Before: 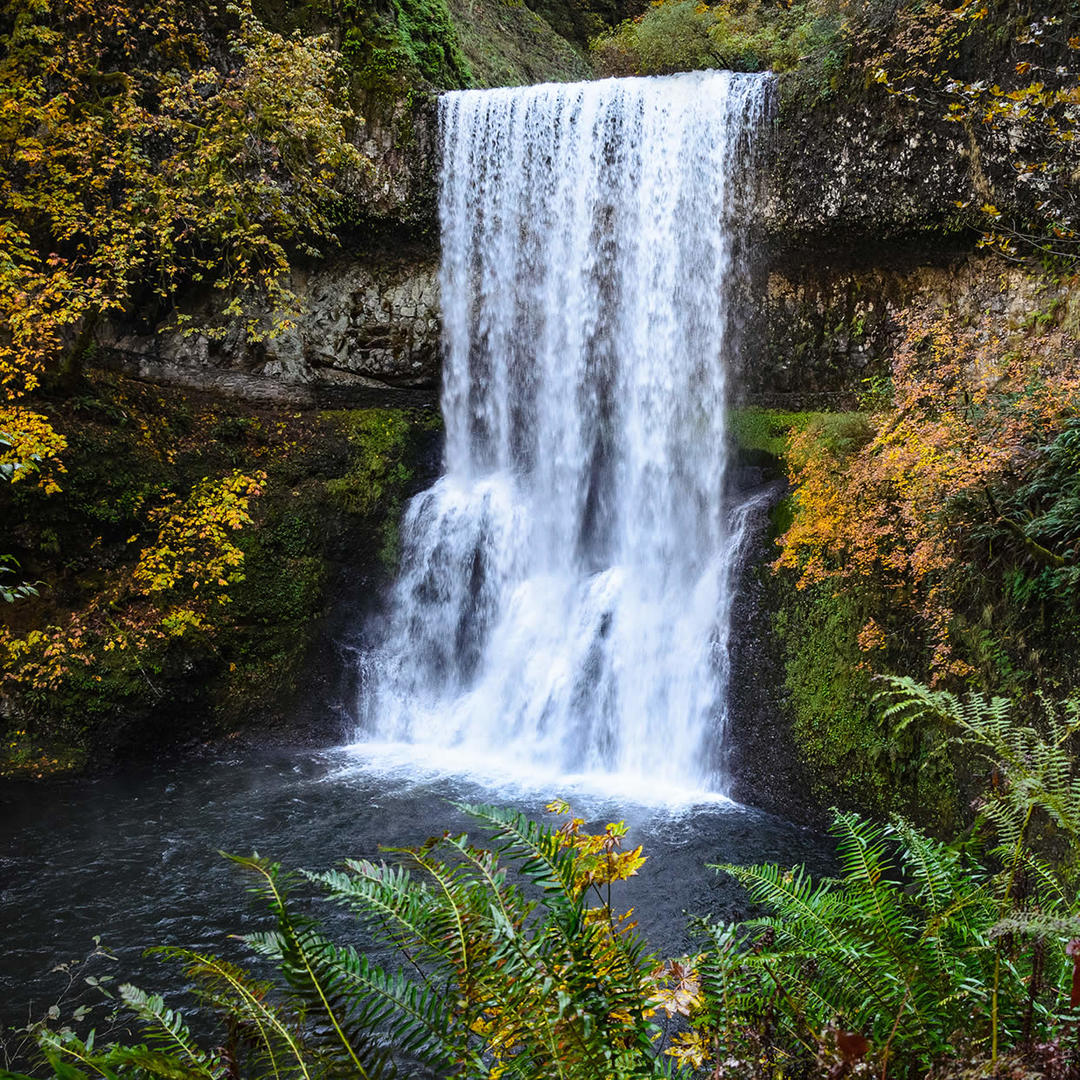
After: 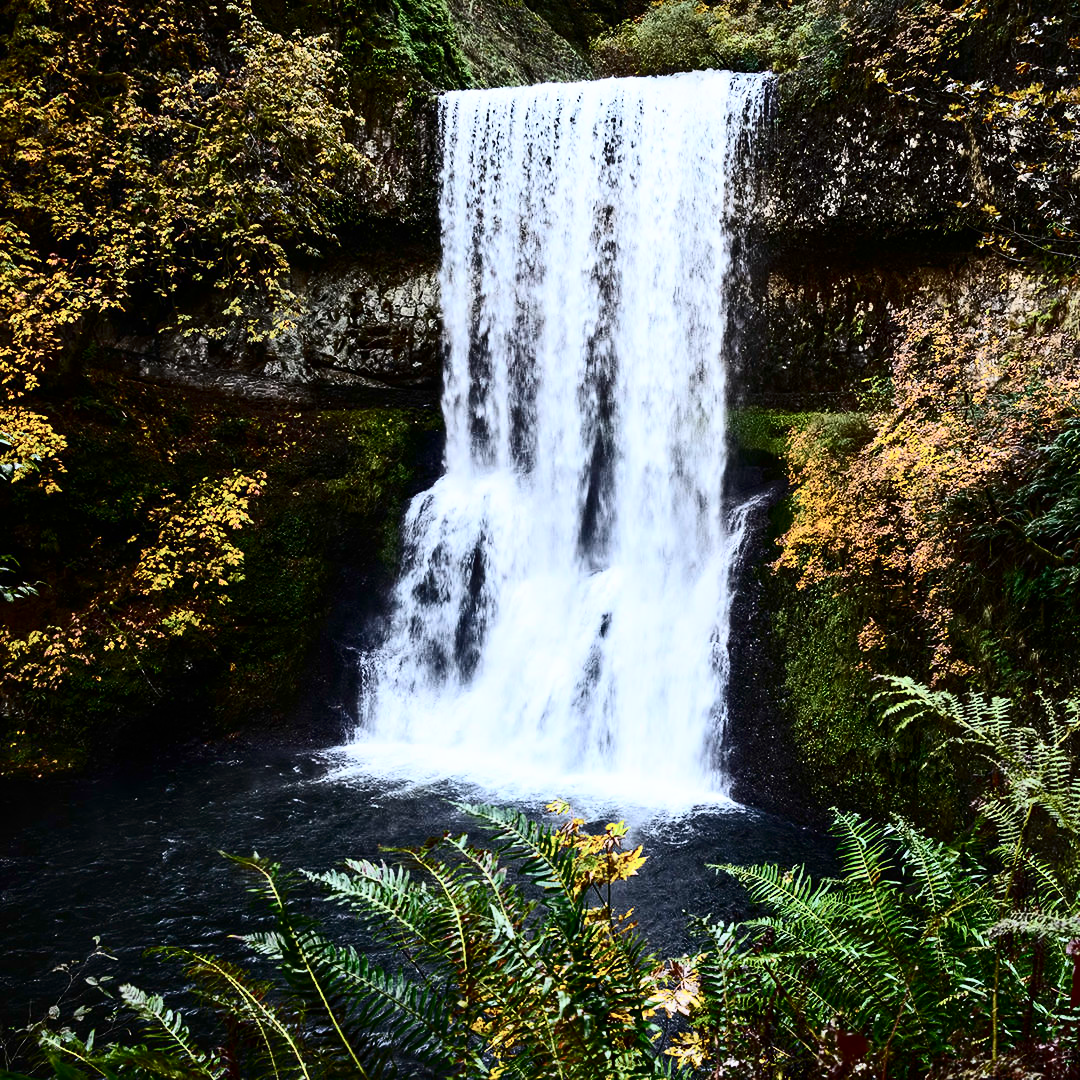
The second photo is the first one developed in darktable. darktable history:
white balance: emerald 1
contrast brightness saturation: contrast 0.5, saturation -0.1
tone curve: color space Lab, linked channels, preserve colors none
